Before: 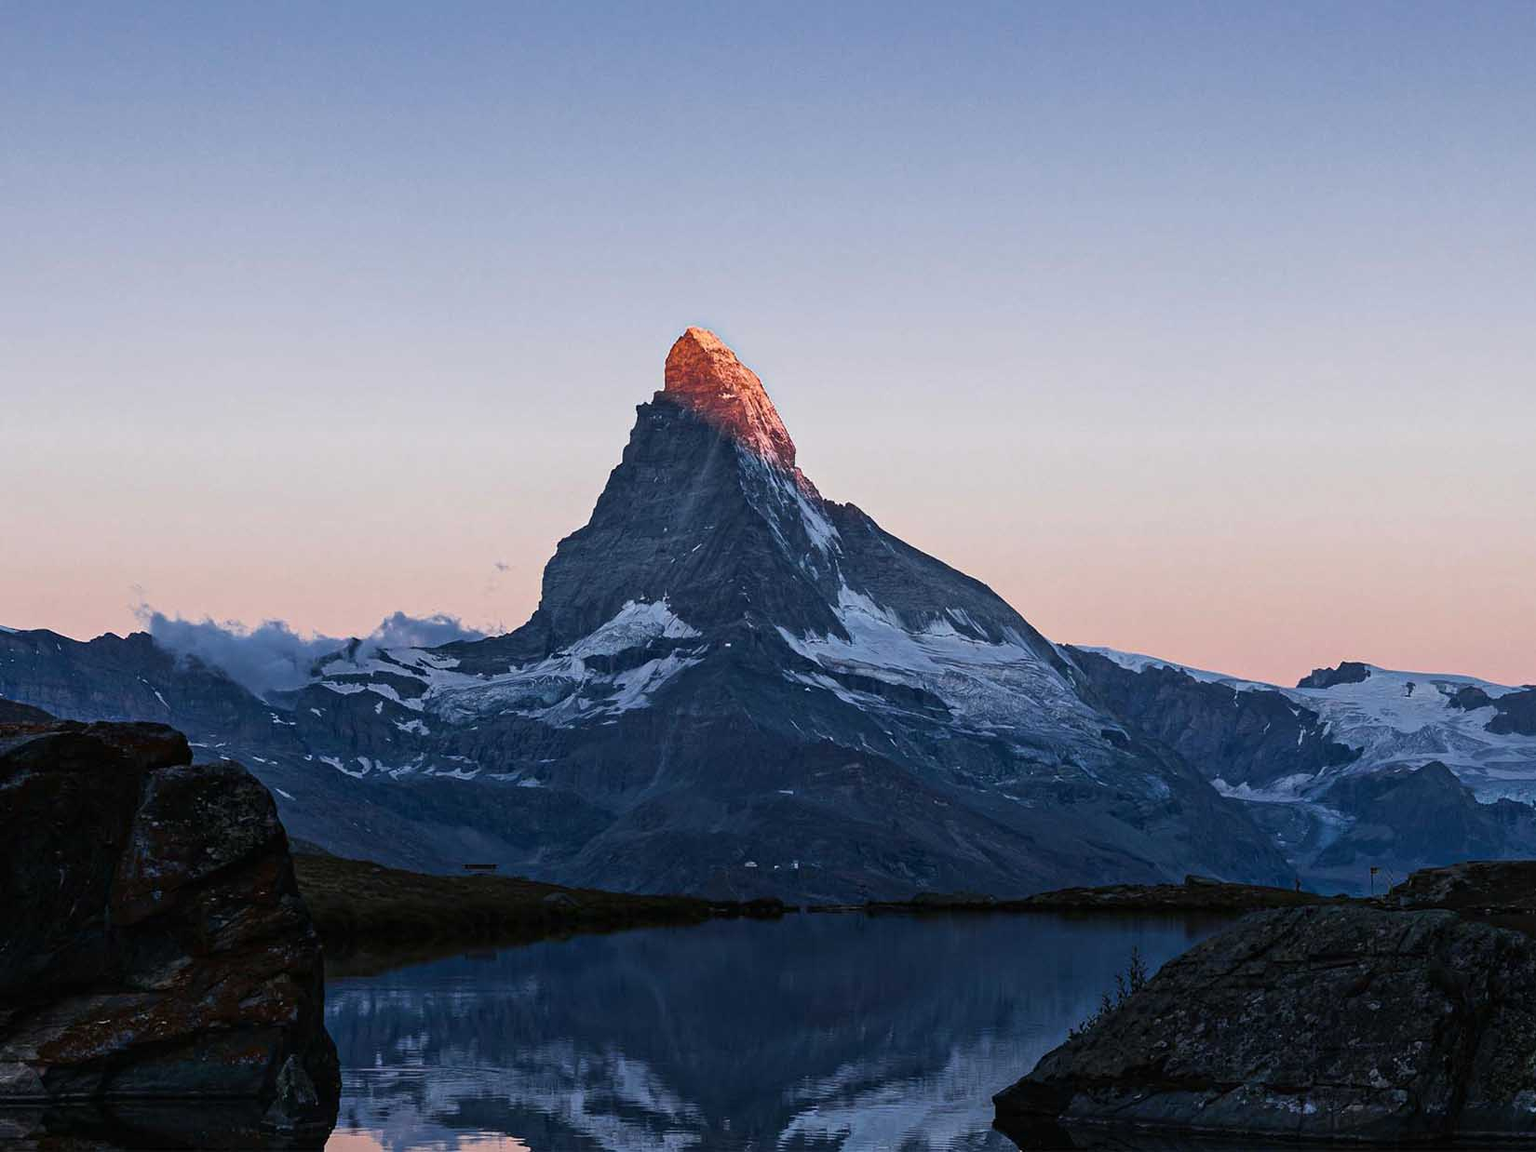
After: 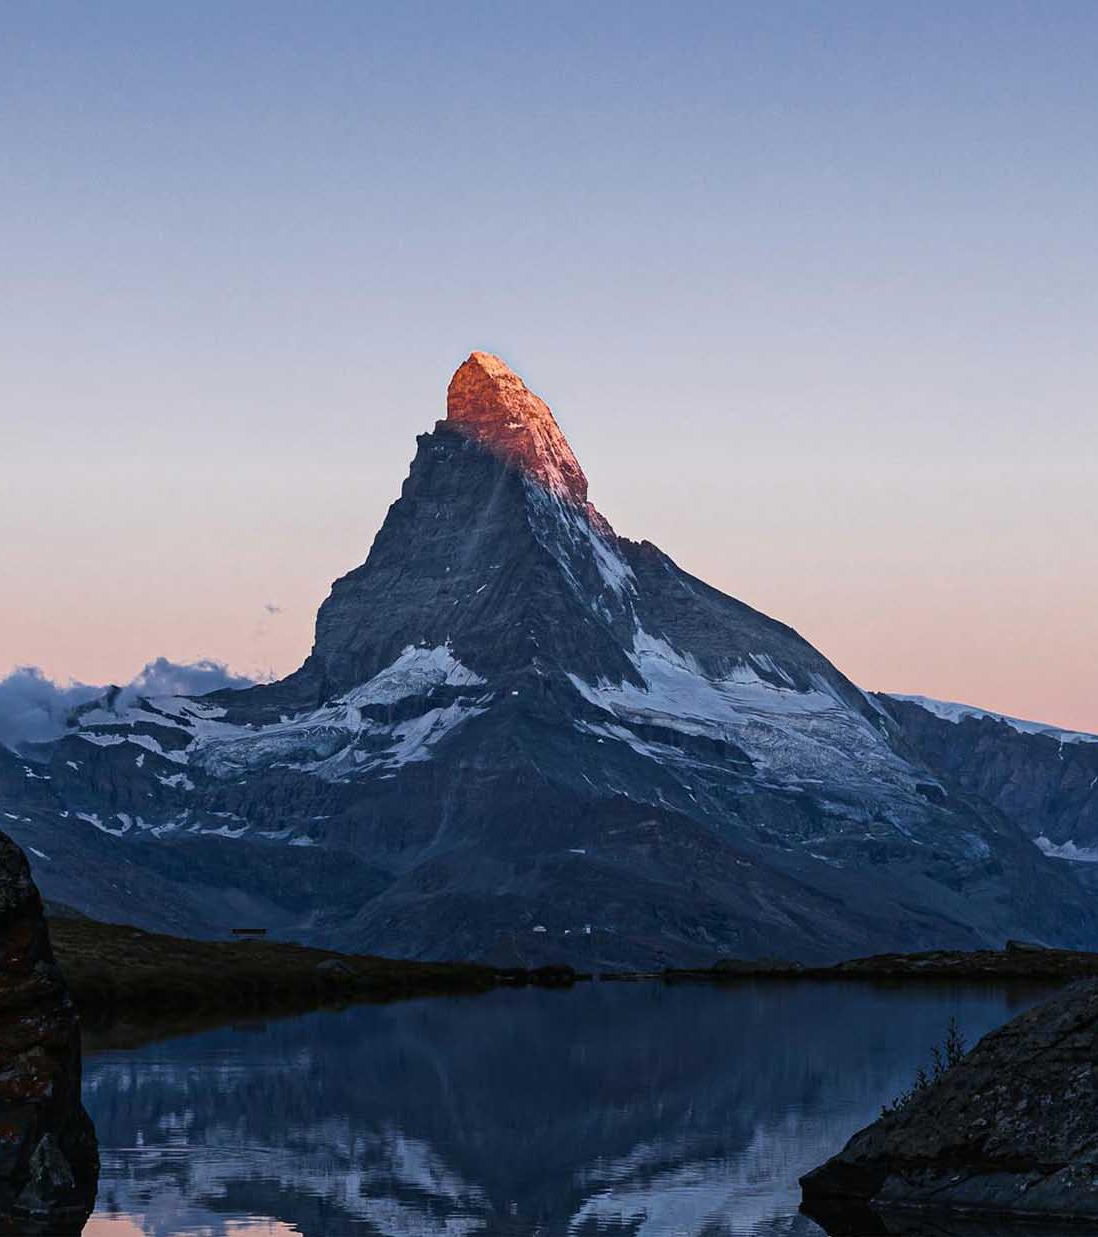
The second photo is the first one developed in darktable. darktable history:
crop and rotate: left 16.235%, right 17.177%
